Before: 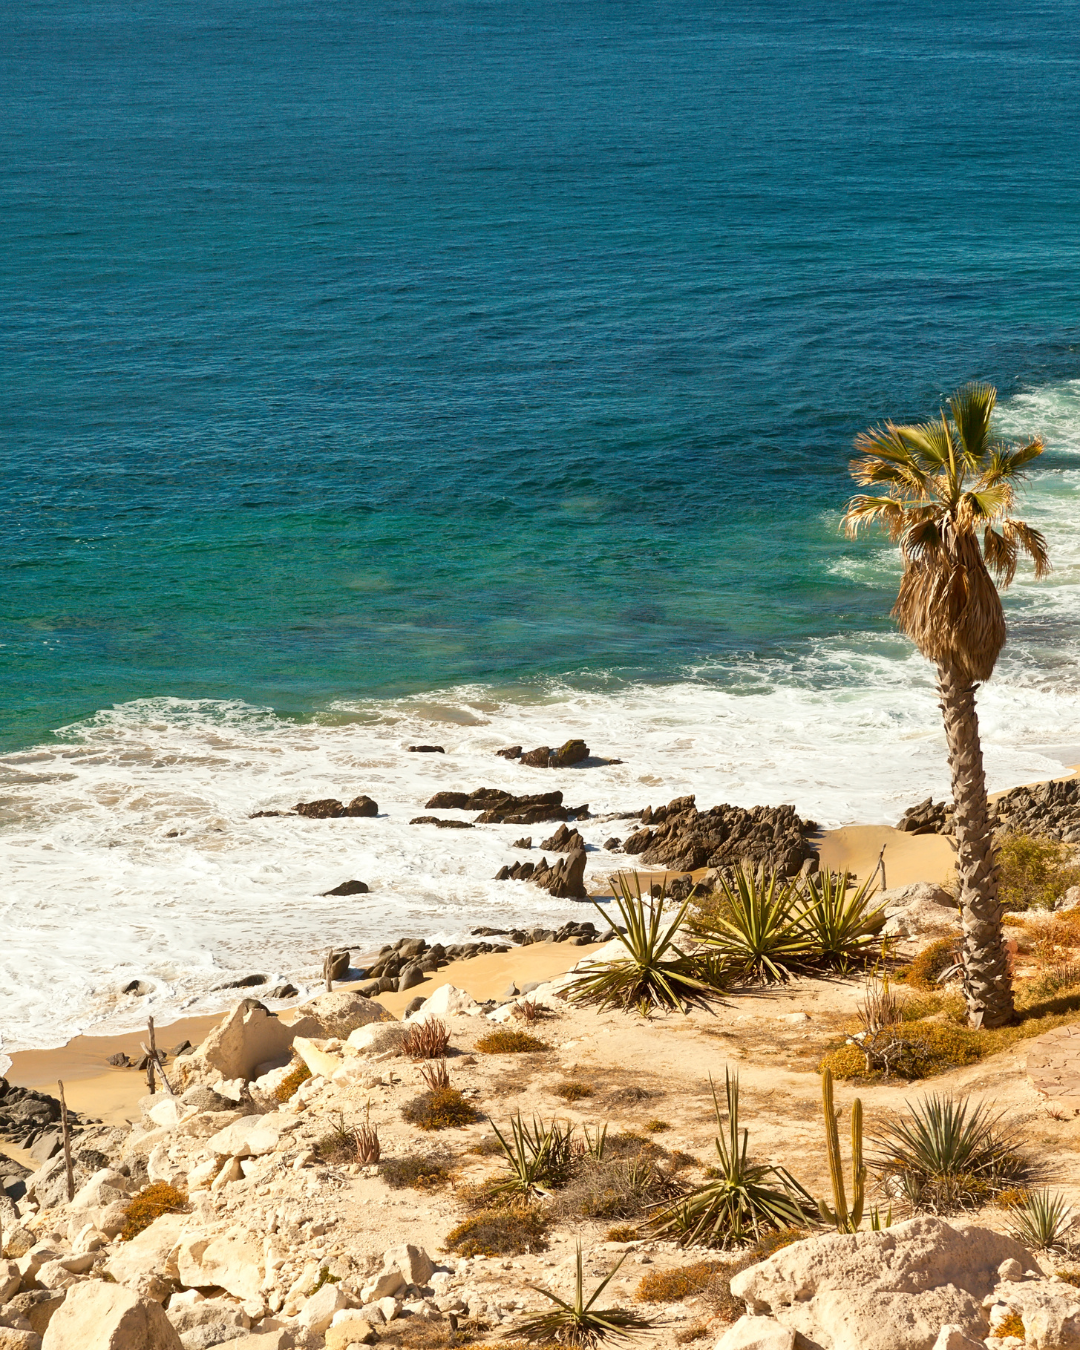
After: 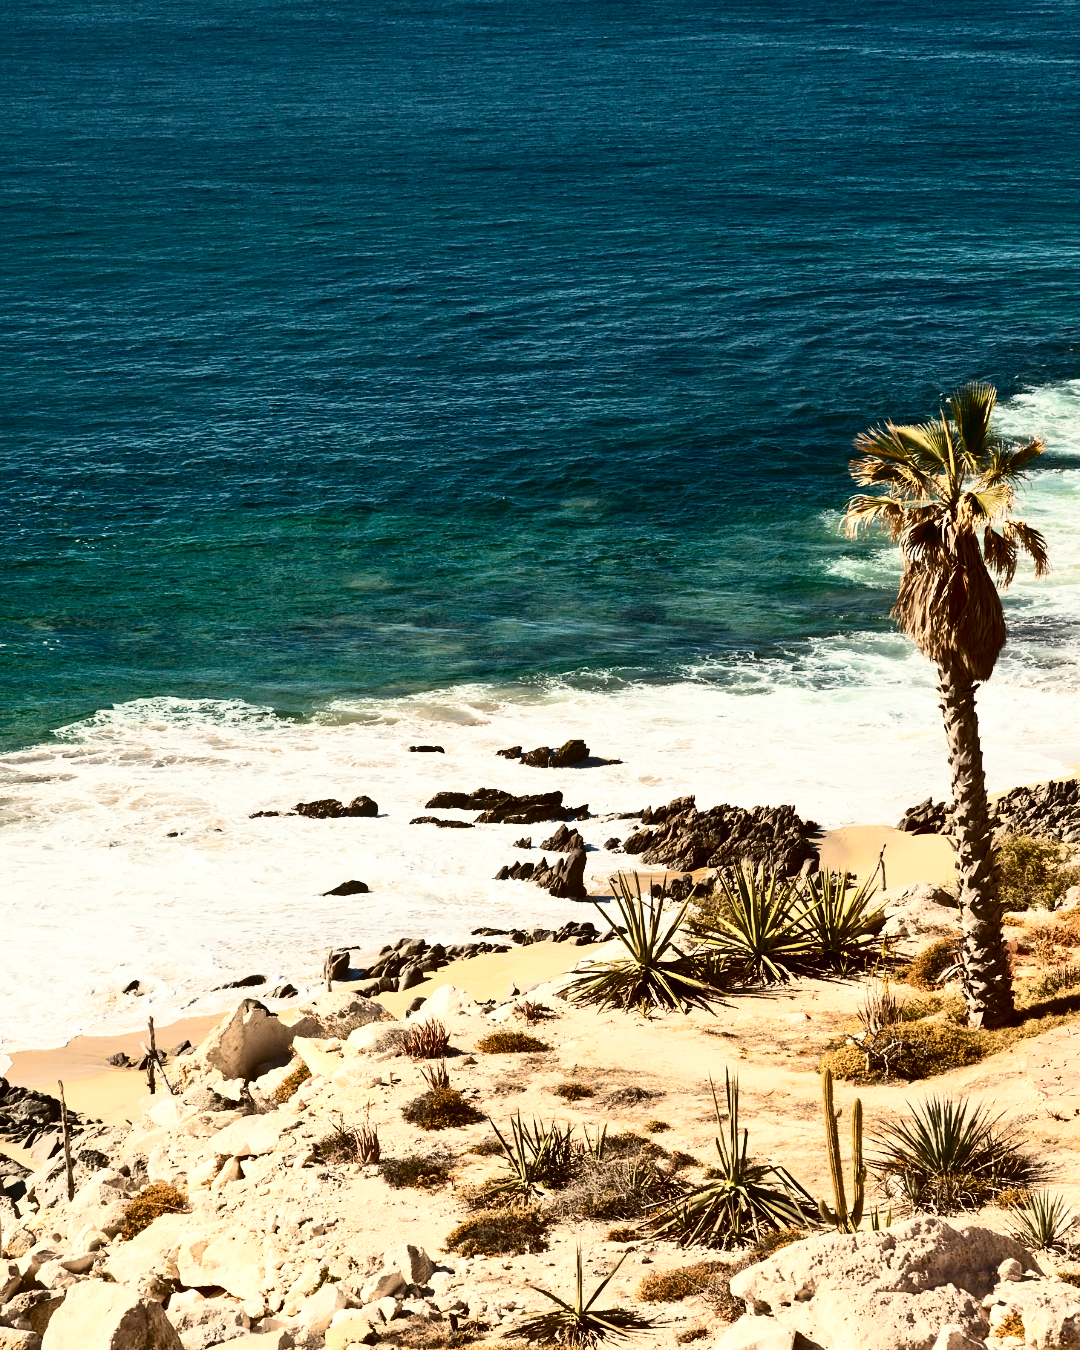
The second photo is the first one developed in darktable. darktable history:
contrast brightness saturation: contrast 0.505, saturation -0.082
